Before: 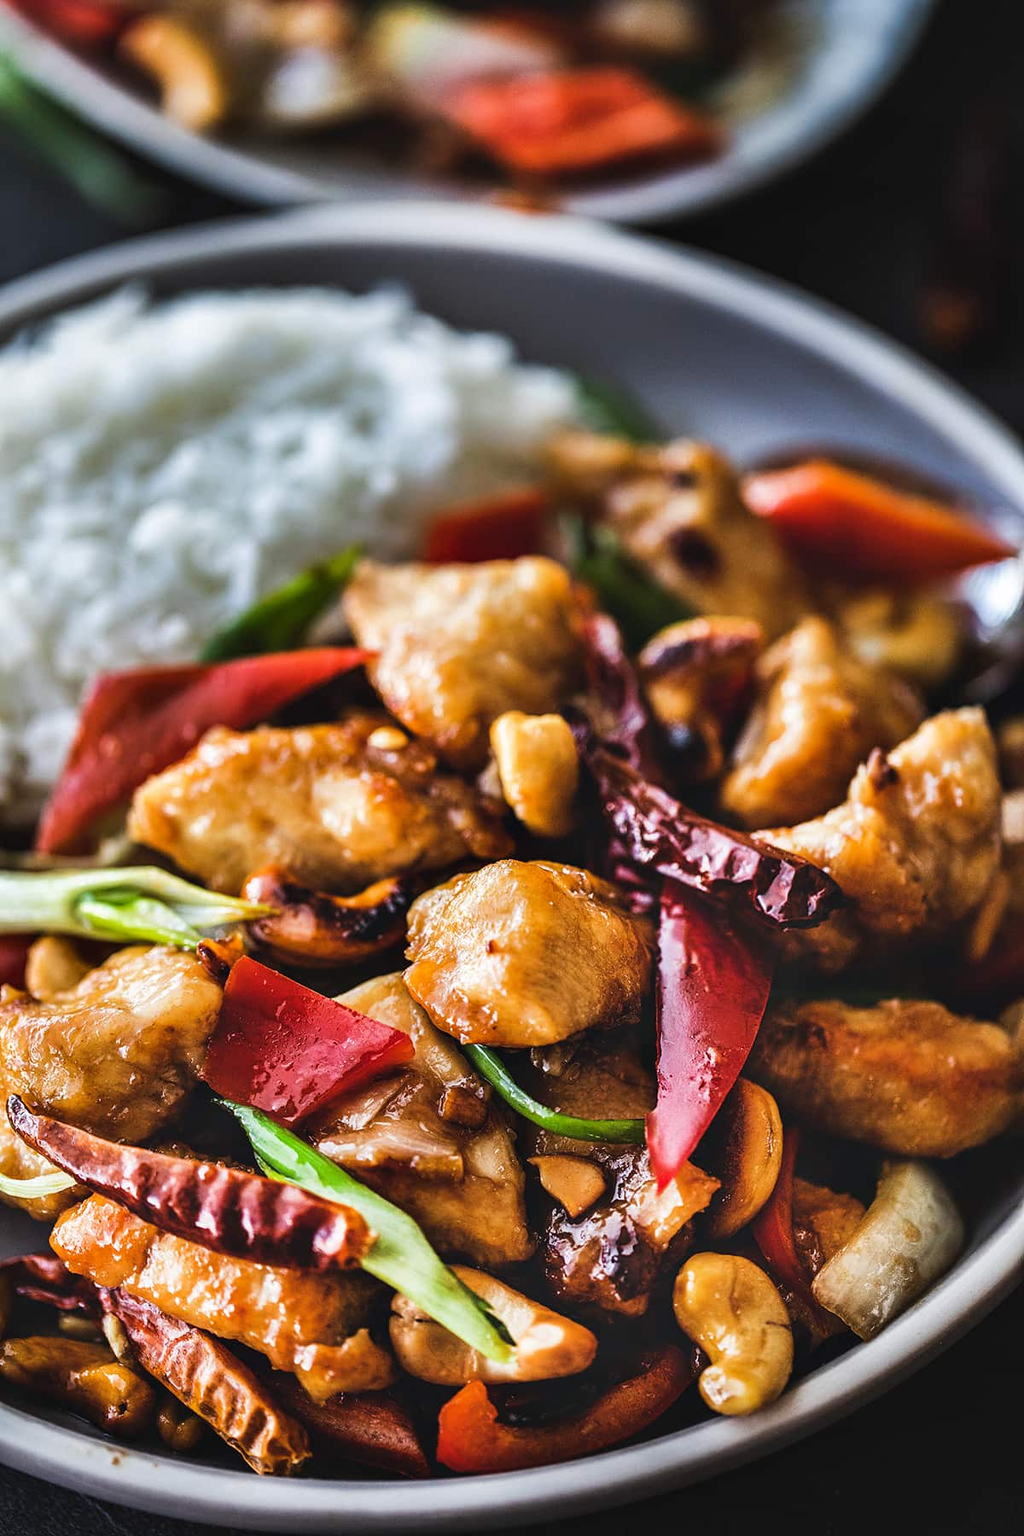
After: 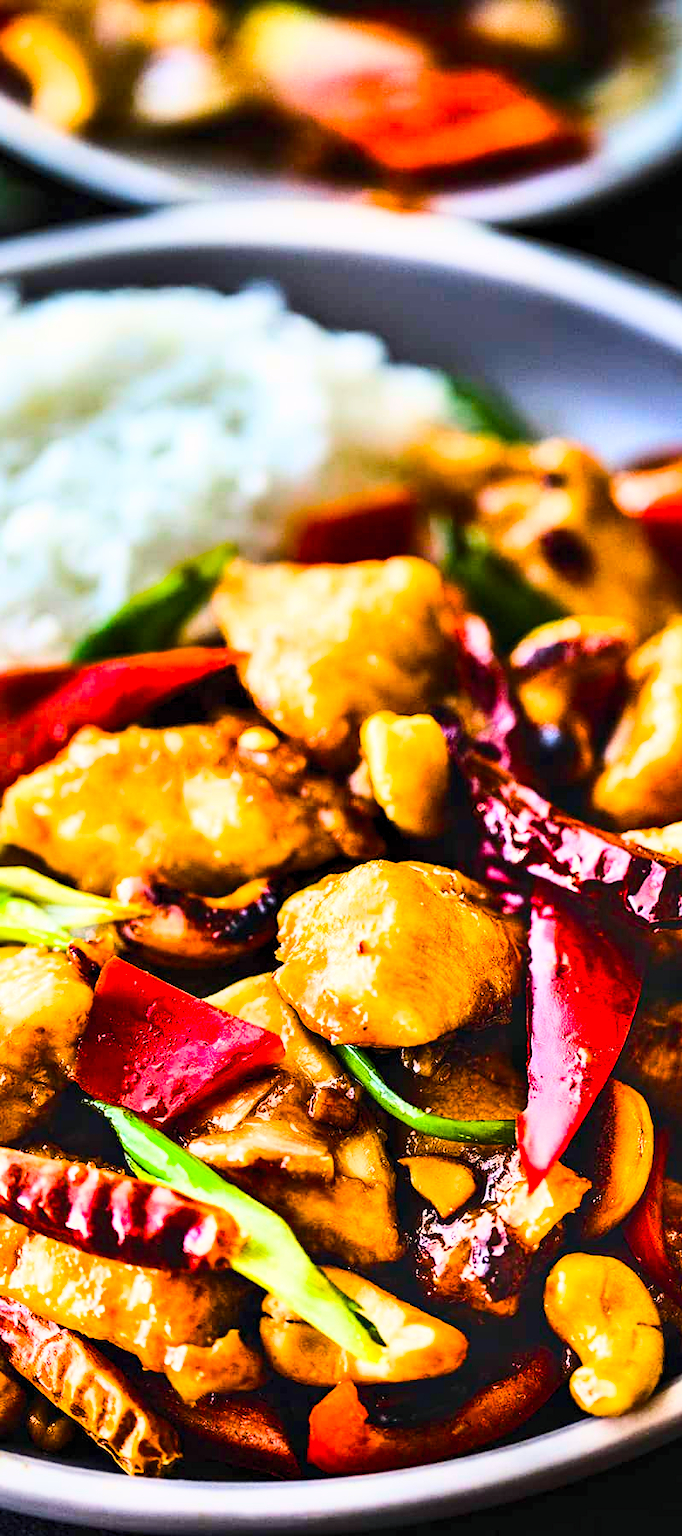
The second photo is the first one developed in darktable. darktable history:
color balance rgb: shadows lift › chroma 1%, shadows lift › hue 240.84°, highlights gain › chroma 2%, highlights gain › hue 73.2°, global offset › luminance -0.5%, perceptual saturation grading › global saturation 20%, perceptual saturation grading › highlights -25%, perceptual saturation grading › shadows 50%, global vibrance 25.26%
base curve: curves: ch0 [(0, 0) (0.028, 0.03) (0.121, 0.232) (0.46, 0.748) (0.859, 0.968) (1, 1)]
crop and rotate: left 12.673%, right 20.66%
contrast brightness saturation: contrast 0.2, brightness 0.16, saturation 0.22
